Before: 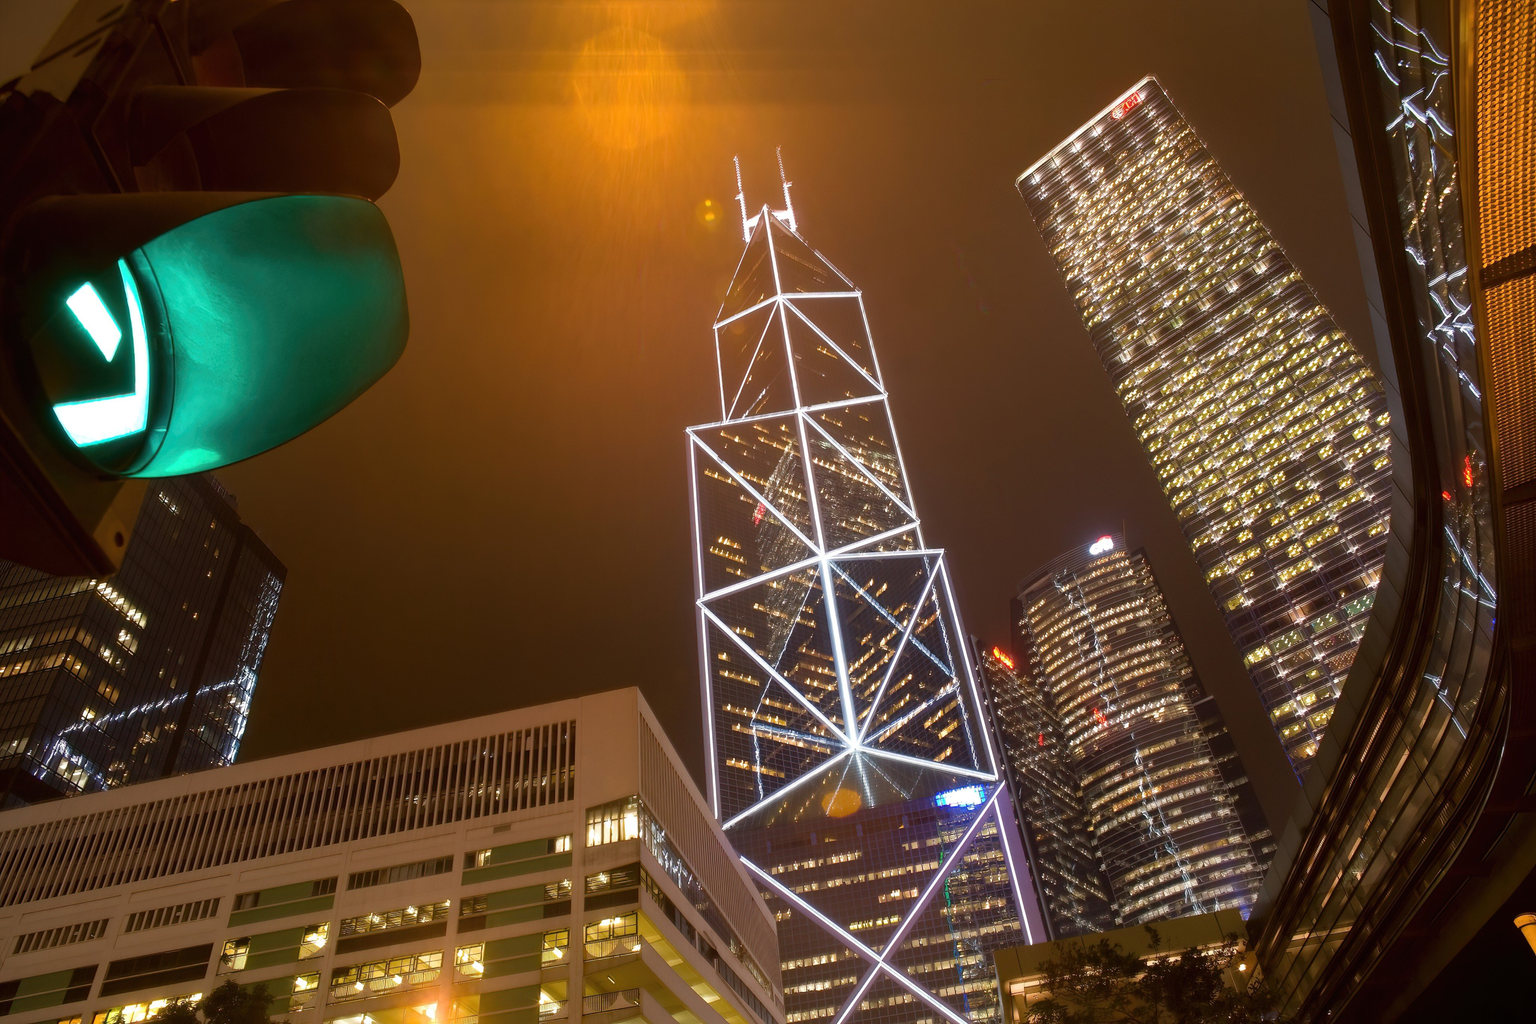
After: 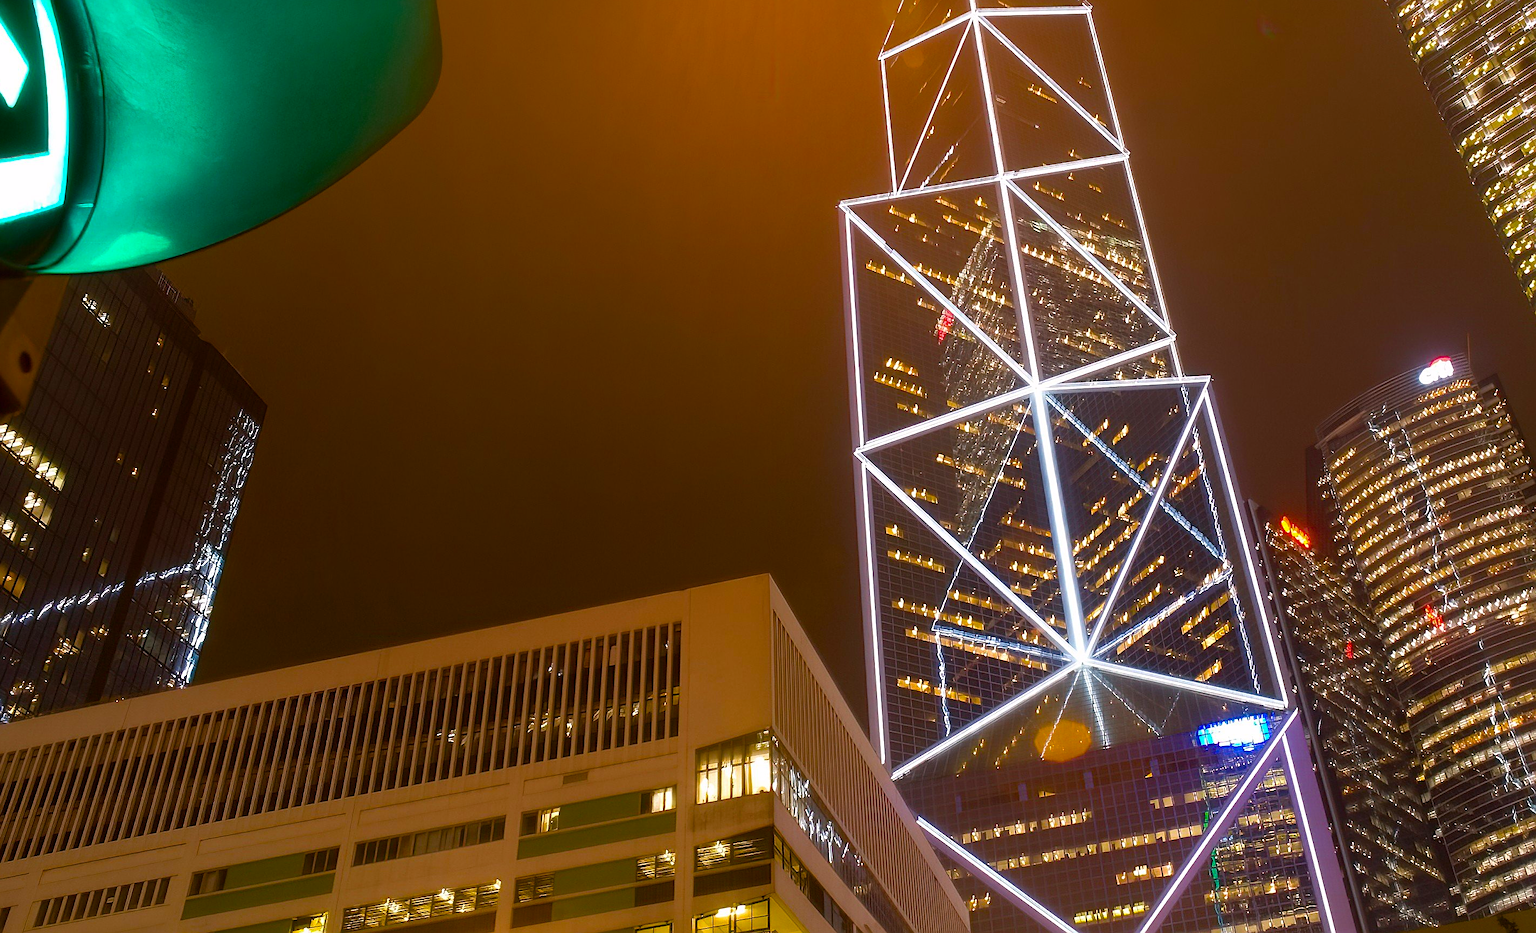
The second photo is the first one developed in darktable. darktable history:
sharpen: on, module defaults
color balance rgb: highlights gain › chroma 0.198%, highlights gain › hue 330.71°, perceptual saturation grading › global saturation 41.498%
crop: left 6.622%, top 28.06%, right 23.744%, bottom 8.495%
